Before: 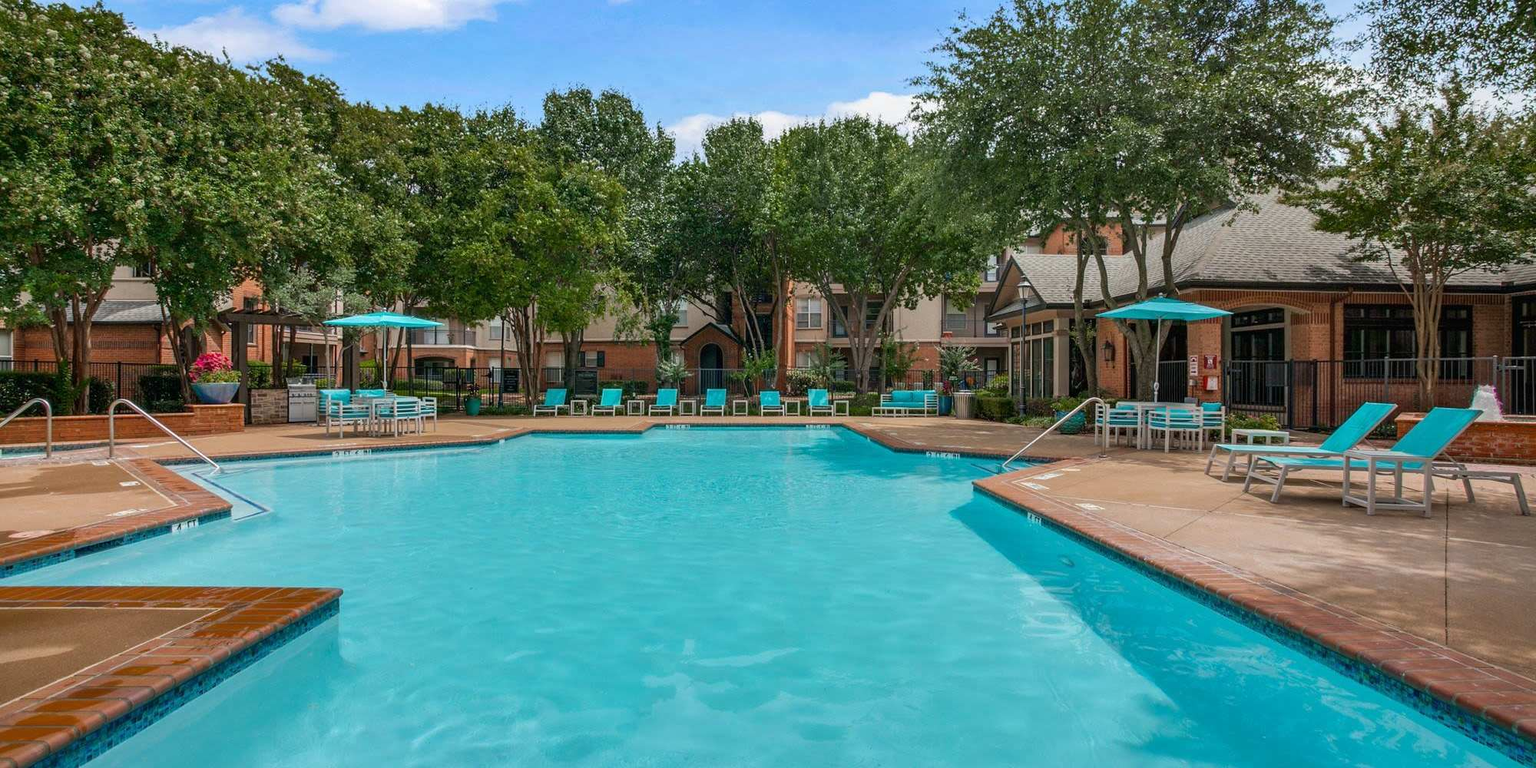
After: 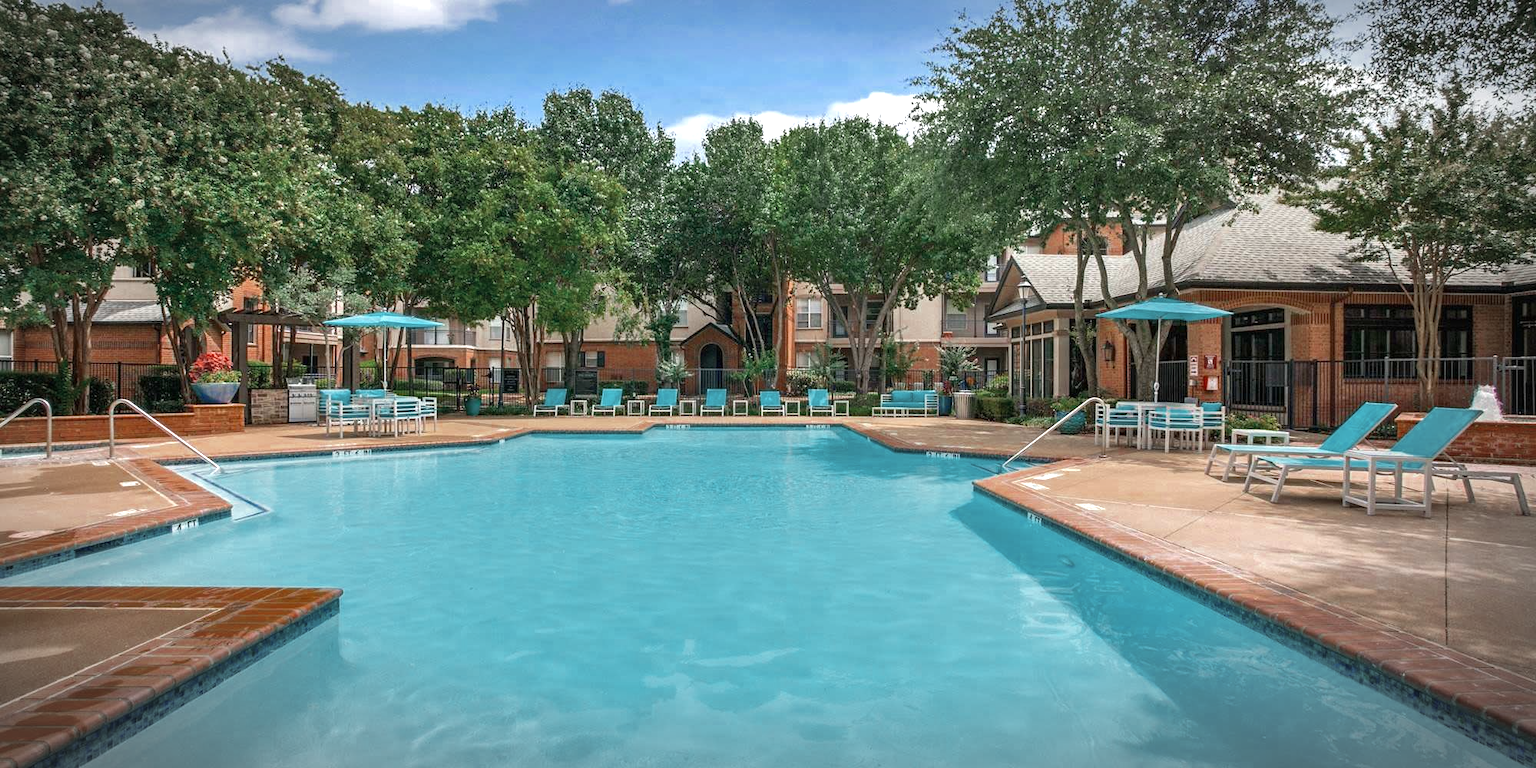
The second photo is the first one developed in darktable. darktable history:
color zones: curves: ch0 [(0, 0.5) (0.125, 0.4) (0.25, 0.5) (0.375, 0.4) (0.5, 0.4) (0.625, 0.35) (0.75, 0.35) (0.875, 0.5)]; ch1 [(0, 0.35) (0.125, 0.45) (0.25, 0.35) (0.375, 0.35) (0.5, 0.35) (0.625, 0.35) (0.75, 0.45) (0.875, 0.35)]; ch2 [(0, 0.6) (0.125, 0.5) (0.25, 0.5) (0.375, 0.6) (0.5, 0.6) (0.625, 0.5) (0.75, 0.5) (0.875, 0.5)]
color correction: highlights b* 0.036
exposure: exposure 0.782 EV, compensate exposure bias true, compensate highlight preservation false
vignetting: automatic ratio true
